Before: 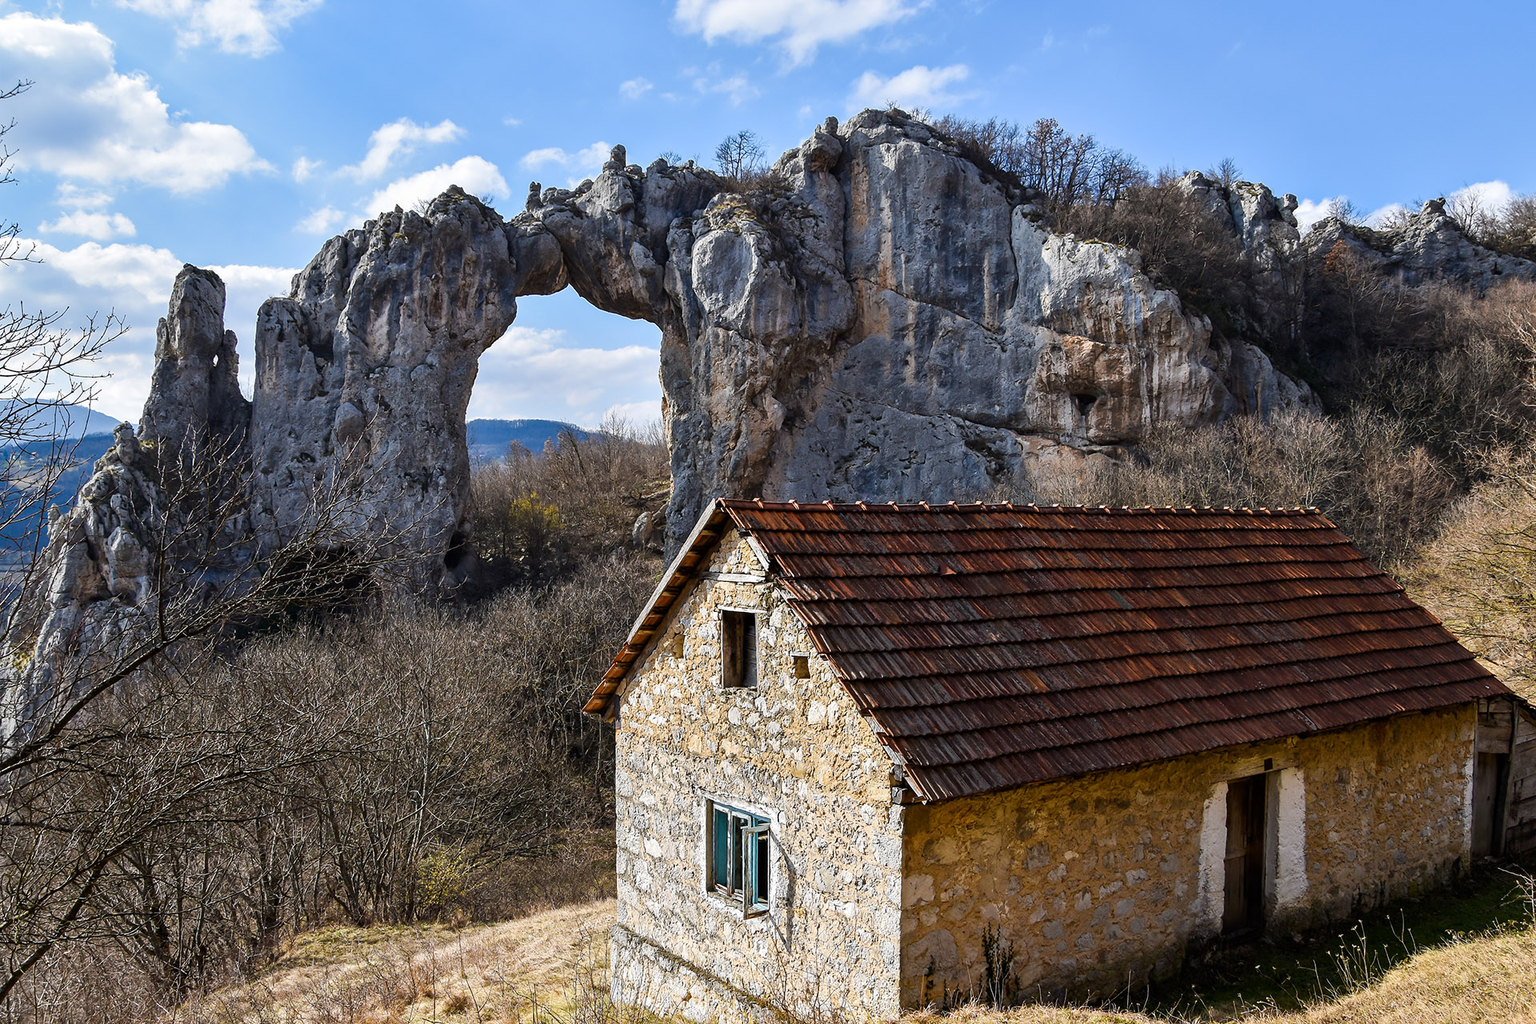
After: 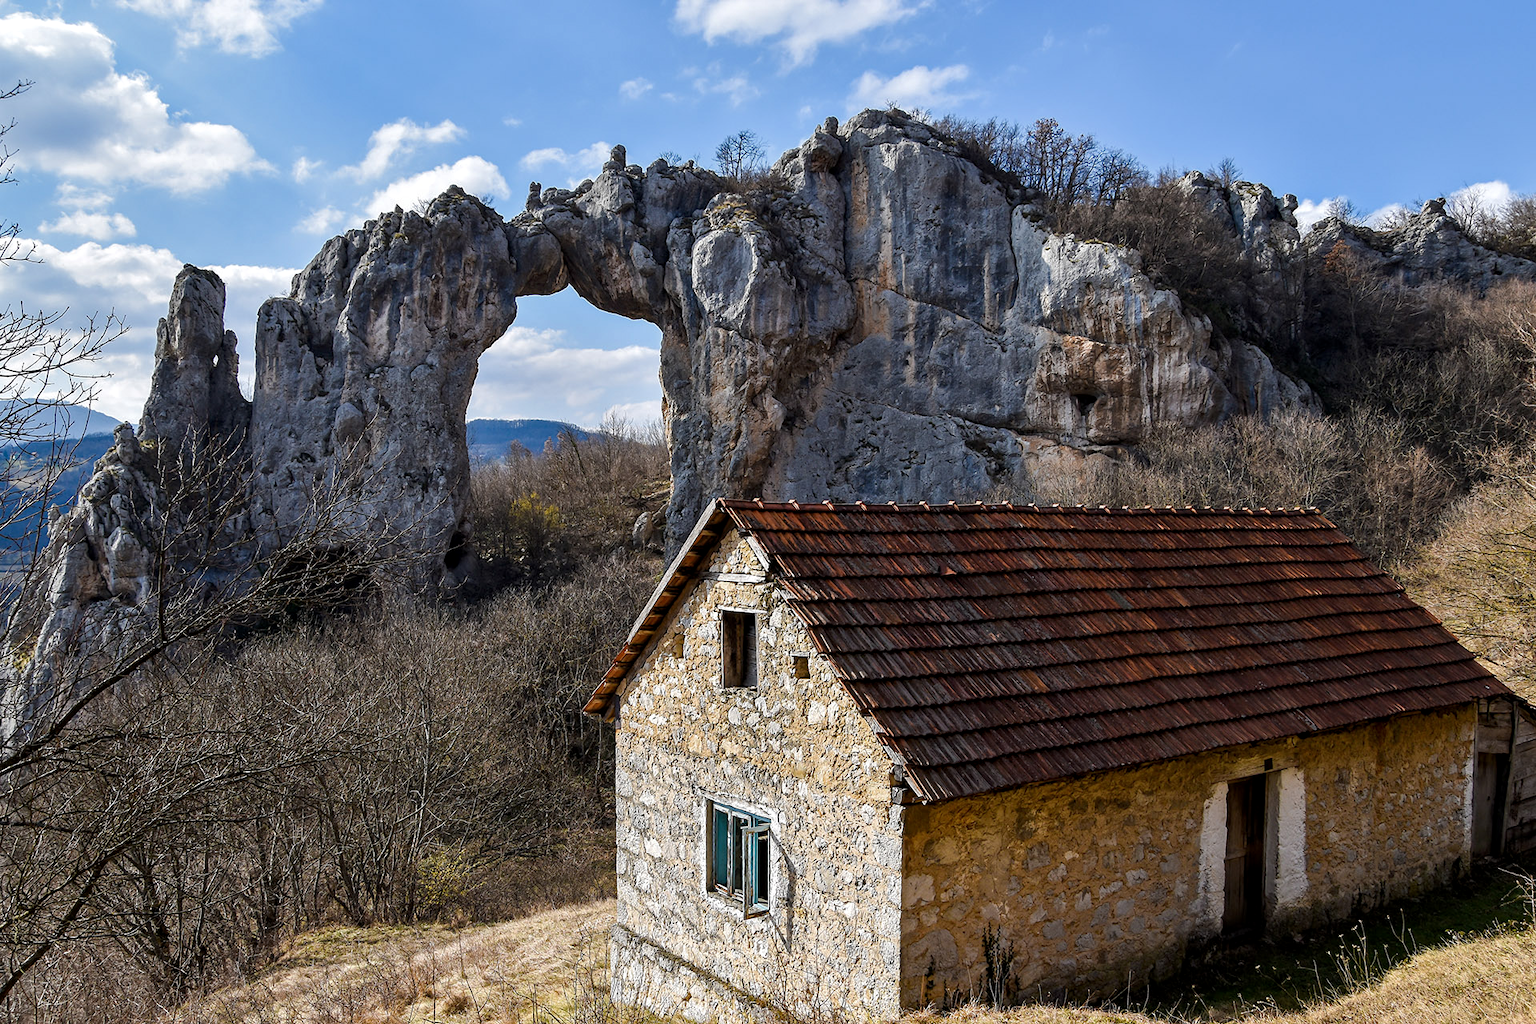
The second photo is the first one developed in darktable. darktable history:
base curve: curves: ch0 [(0, 0) (0.74, 0.67) (1, 1)]
local contrast: highlights 100%, shadows 100%, detail 120%, midtone range 0.2
